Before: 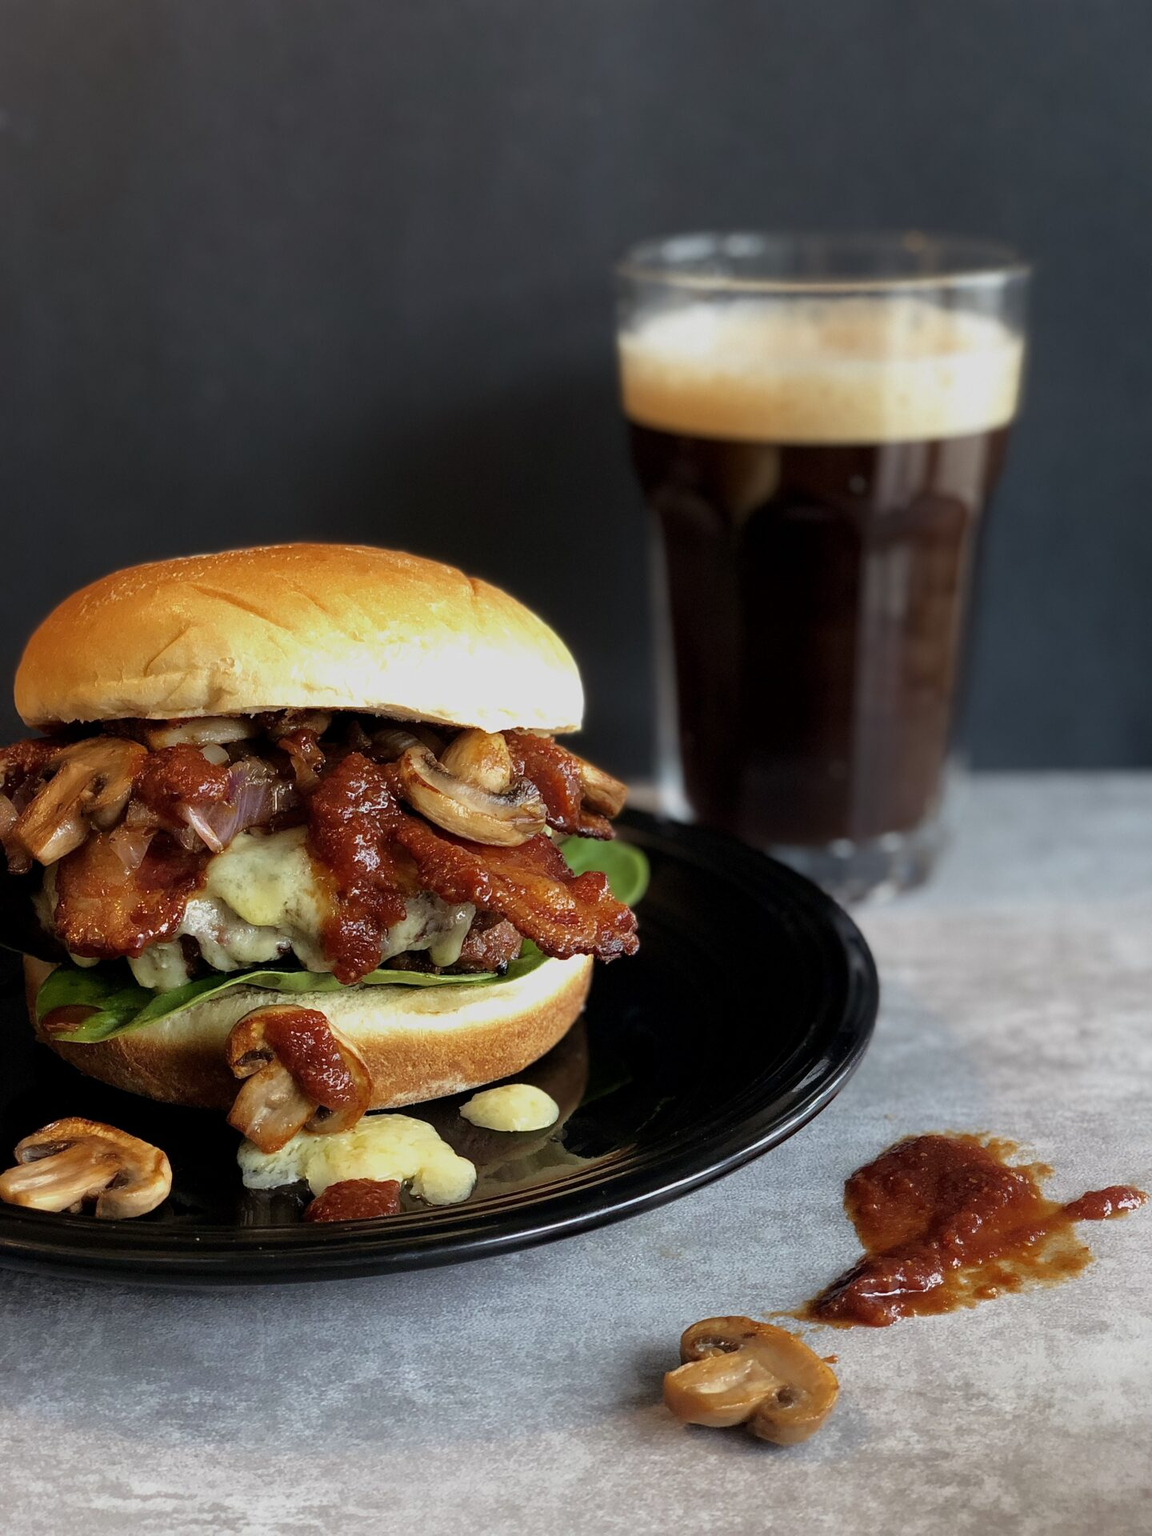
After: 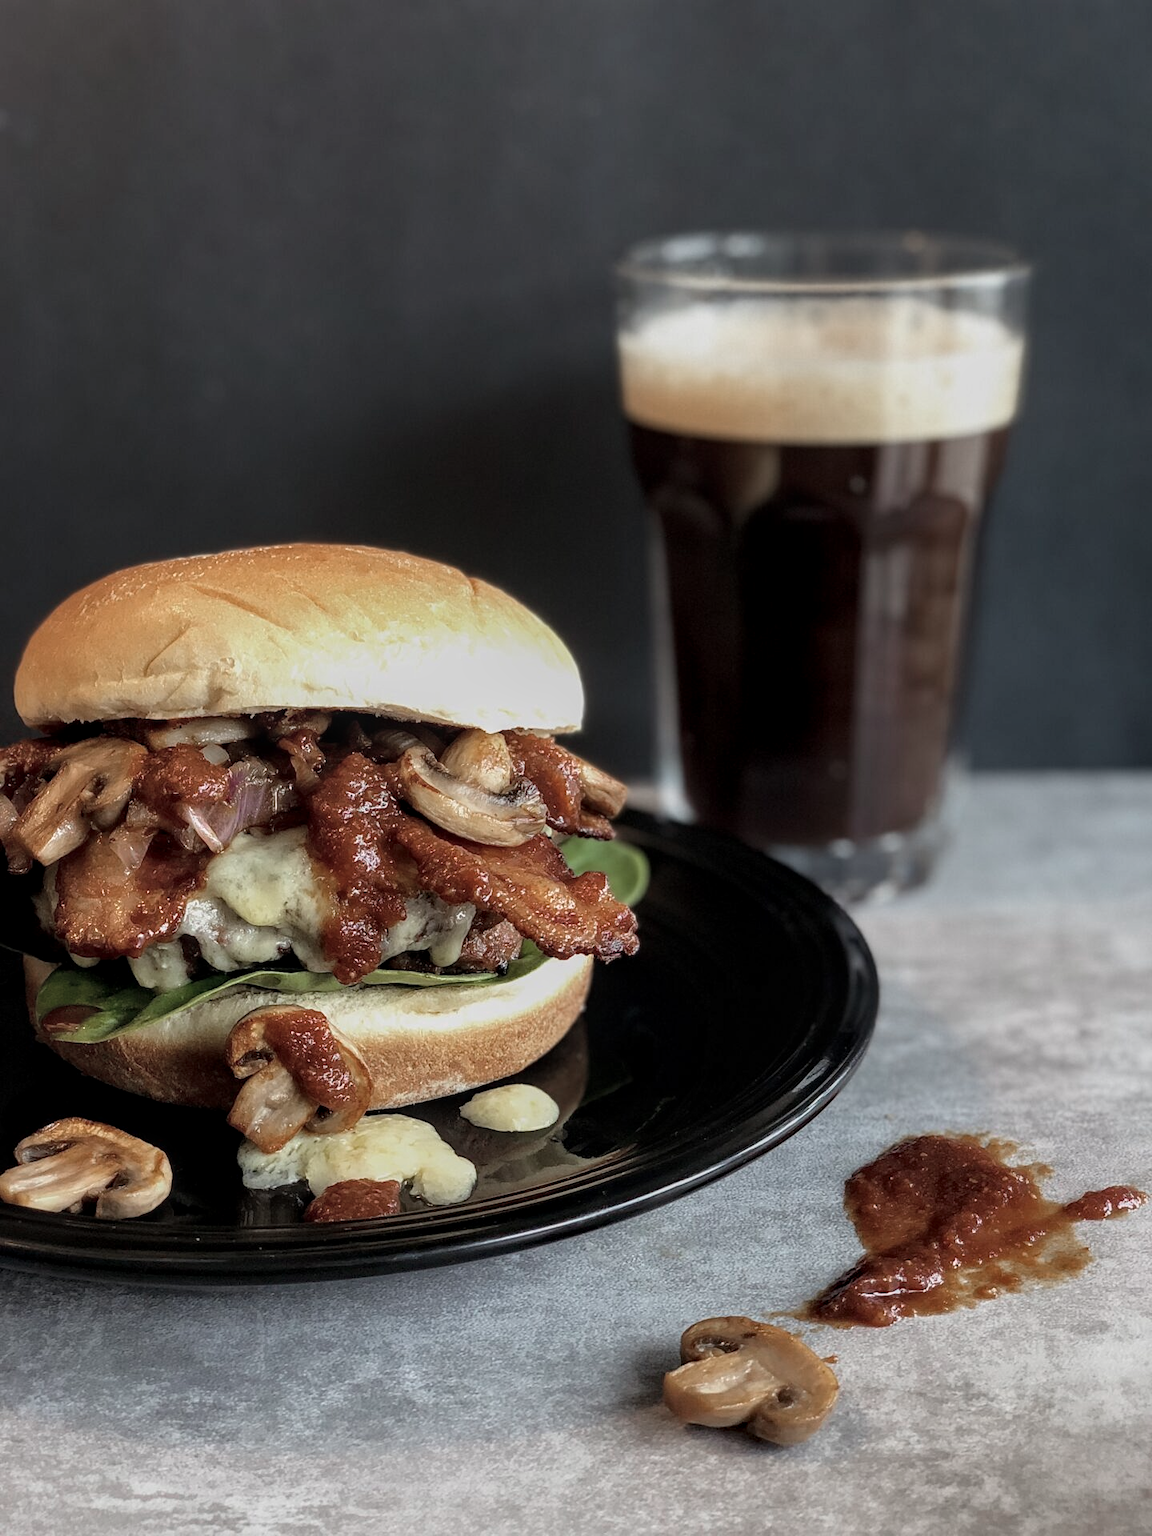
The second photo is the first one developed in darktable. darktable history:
color zones: curves: ch0 [(0, 0.559) (0.153, 0.551) (0.229, 0.5) (0.429, 0.5) (0.571, 0.5) (0.714, 0.5) (0.857, 0.5) (1, 0.559)]; ch1 [(0, 0.417) (0.112, 0.336) (0.213, 0.26) (0.429, 0.34) (0.571, 0.35) (0.683, 0.331) (0.857, 0.344) (1, 0.417)]
local contrast: on, module defaults
white balance: red 1, blue 1
